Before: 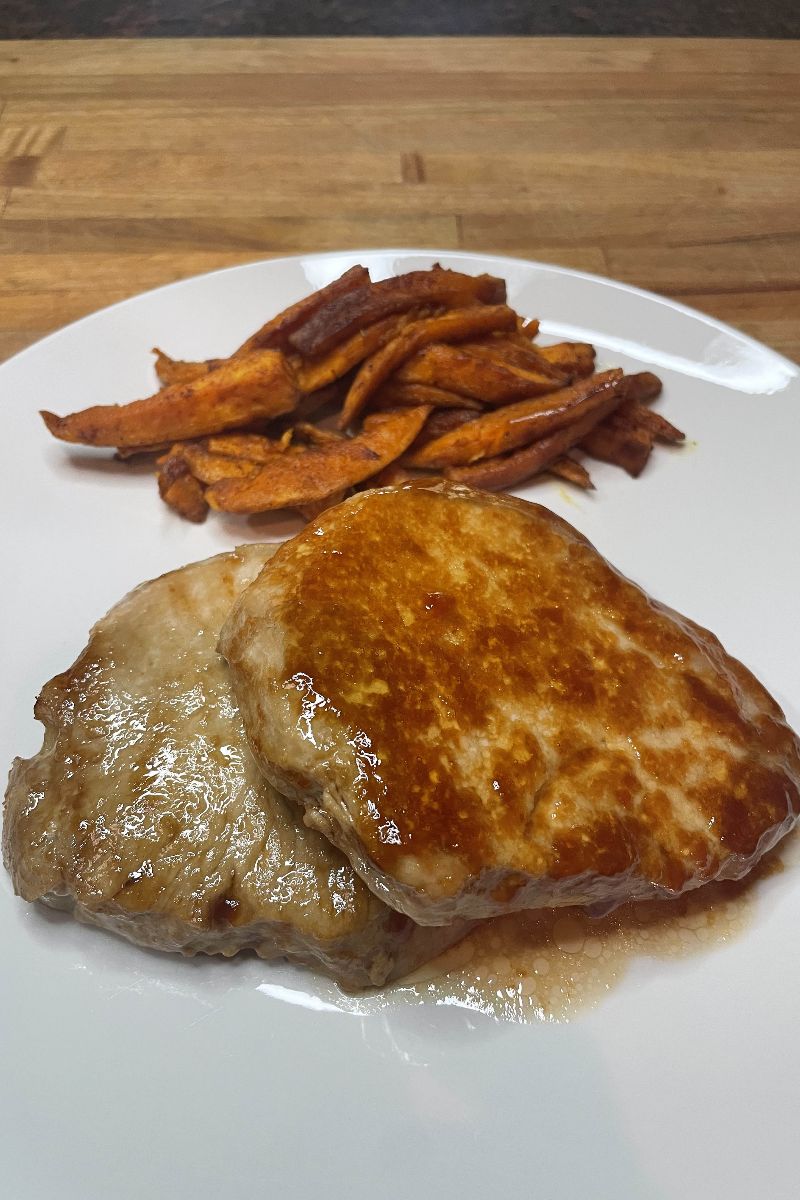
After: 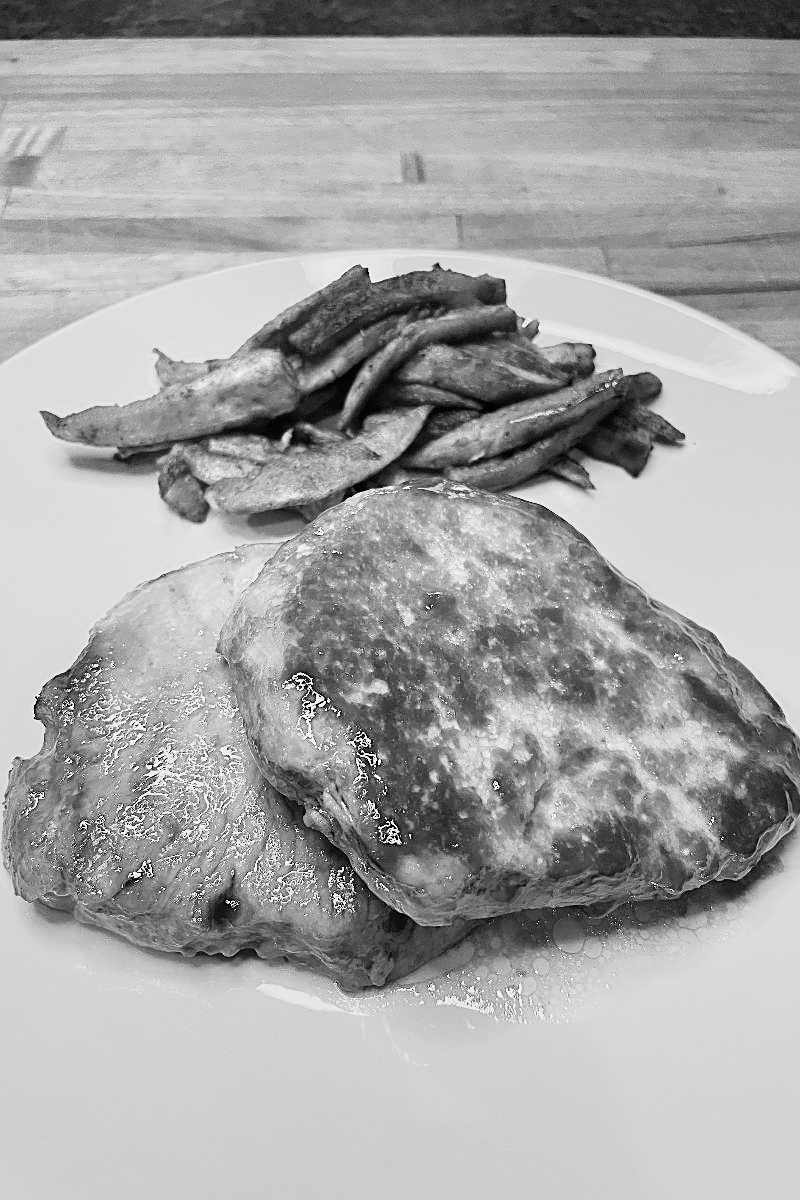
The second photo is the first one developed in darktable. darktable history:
tone curve: curves: ch0 [(0, 0) (0.003, 0.001) (0.011, 0.005) (0.025, 0.011) (0.044, 0.02) (0.069, 0.031) (0.1, 0.045) (0.136, 0.078) (0.177, 0.124) (0.224, 0.18) (0.277, 0.245) (0.335, 0.315) (0.399, 0.393) (0.468, 0.477) (0.543, 0.569) (0.623, 0.666) (0.709, 0.771) (0.801, 0.871) (0.898, 0.965) (1, 1)], preserve colors none
exposure: black level correction 0.001, exposure 0.5 EV, compensate exposure bias true, compensate highlight preservation false
rgb curve: curves: ch2 [(0, 0) (0.567, 0.512) (1, 1)], mode RGB, independent channels
monochrome: a 32, b 64, size 2.3
color zones: curves: ch0 [(0, 0.6) (0.129, 0.585) (0.193, 0.596) (0.429, 0.5) (0.571, 0.5) (0.714, 0.5) (0.857, 0.5) (1, 0.6)]; ch1 [(0, 0.453) (0.112, 0.245) (0.213, 0.252) (0.429, 0.233) (0.571, 0.231) (0.683, 0.242) (0.857, 0.296) (1, 0.453)]
filmic rgb: black relative exposure -6.98 EV, white relative exposure 5.63 EV, hardness 2.86
sharpen: on, module defaults
